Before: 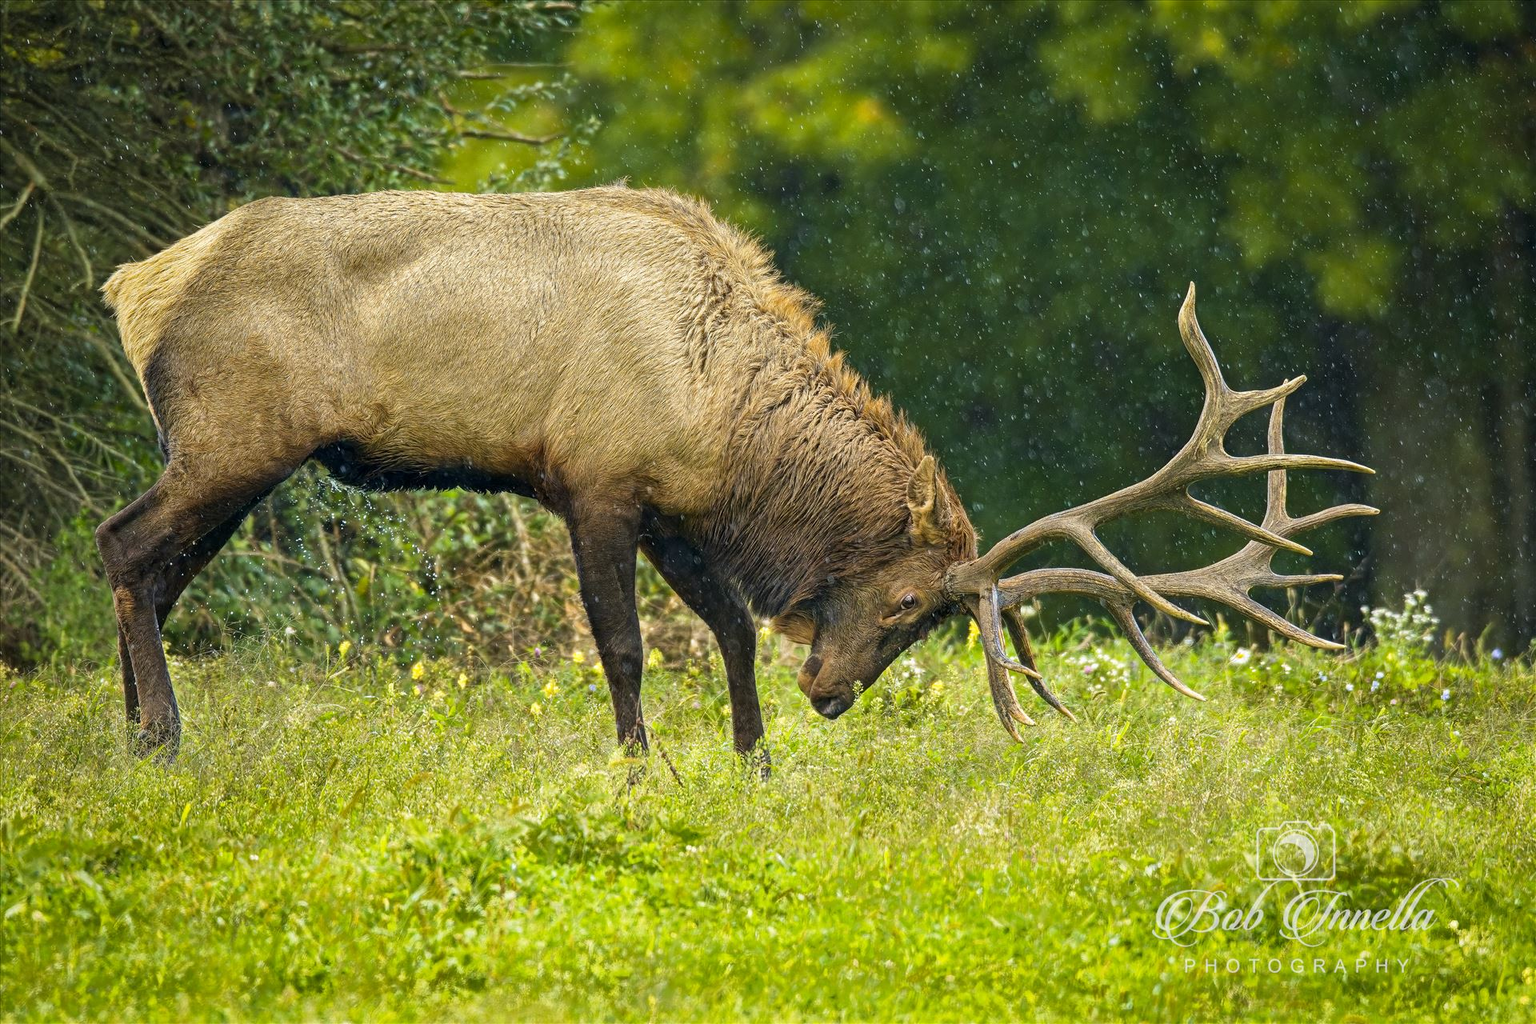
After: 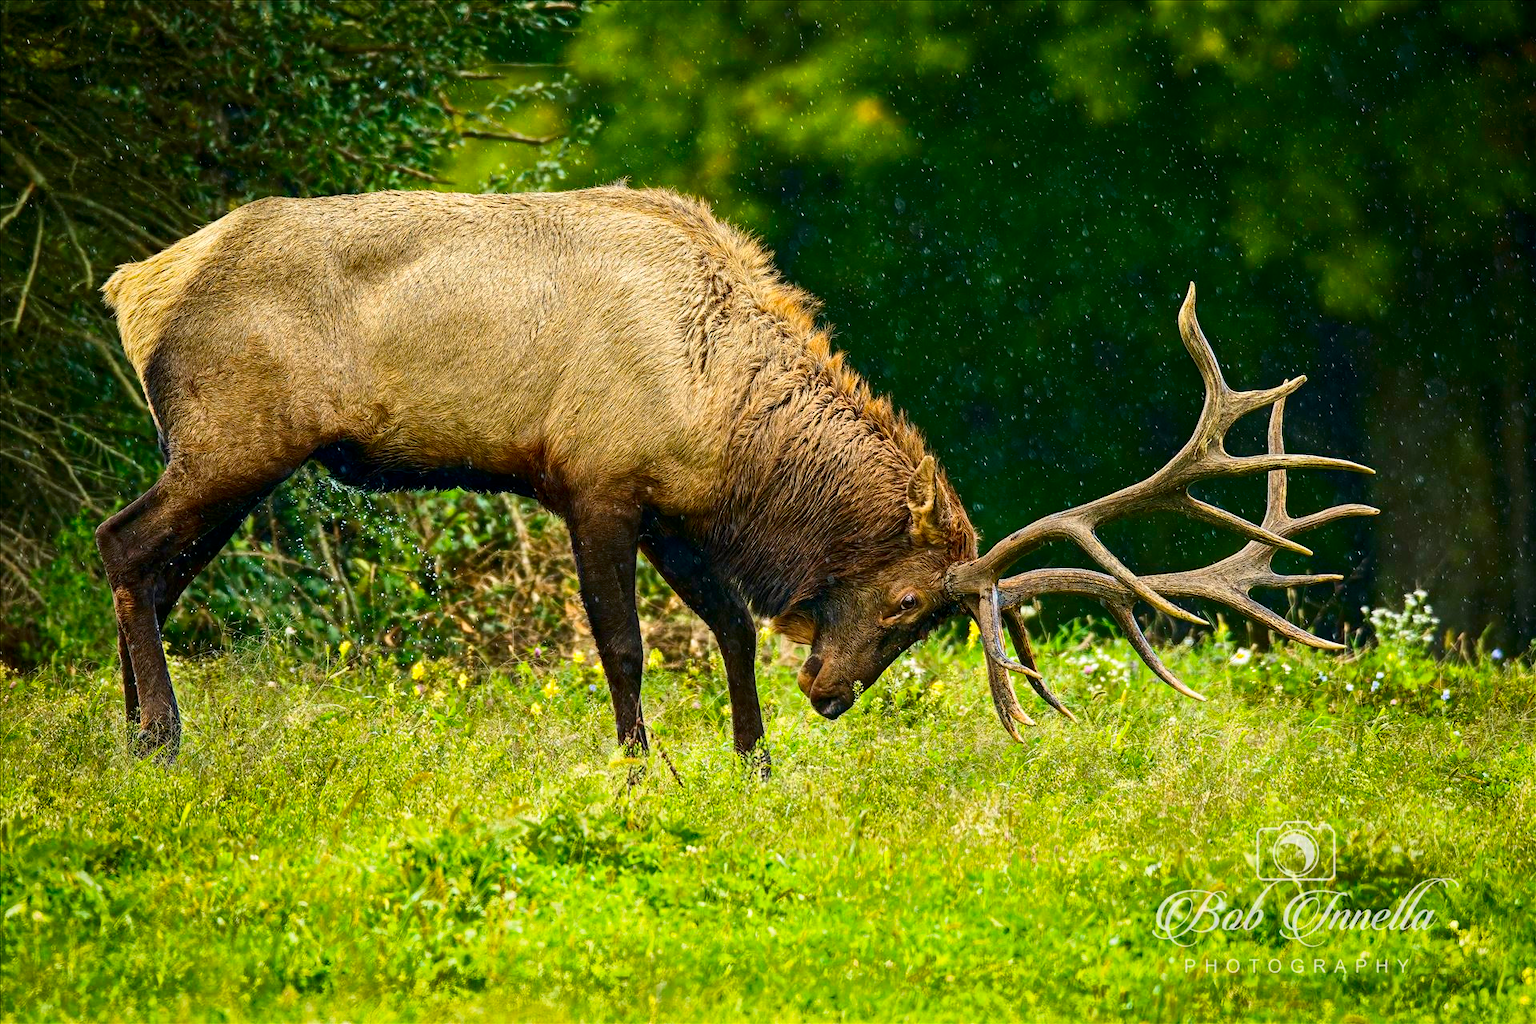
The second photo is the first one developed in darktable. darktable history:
contrast brightness saturation: contrast 0.194, brightness -0.102, saturation 0.211
